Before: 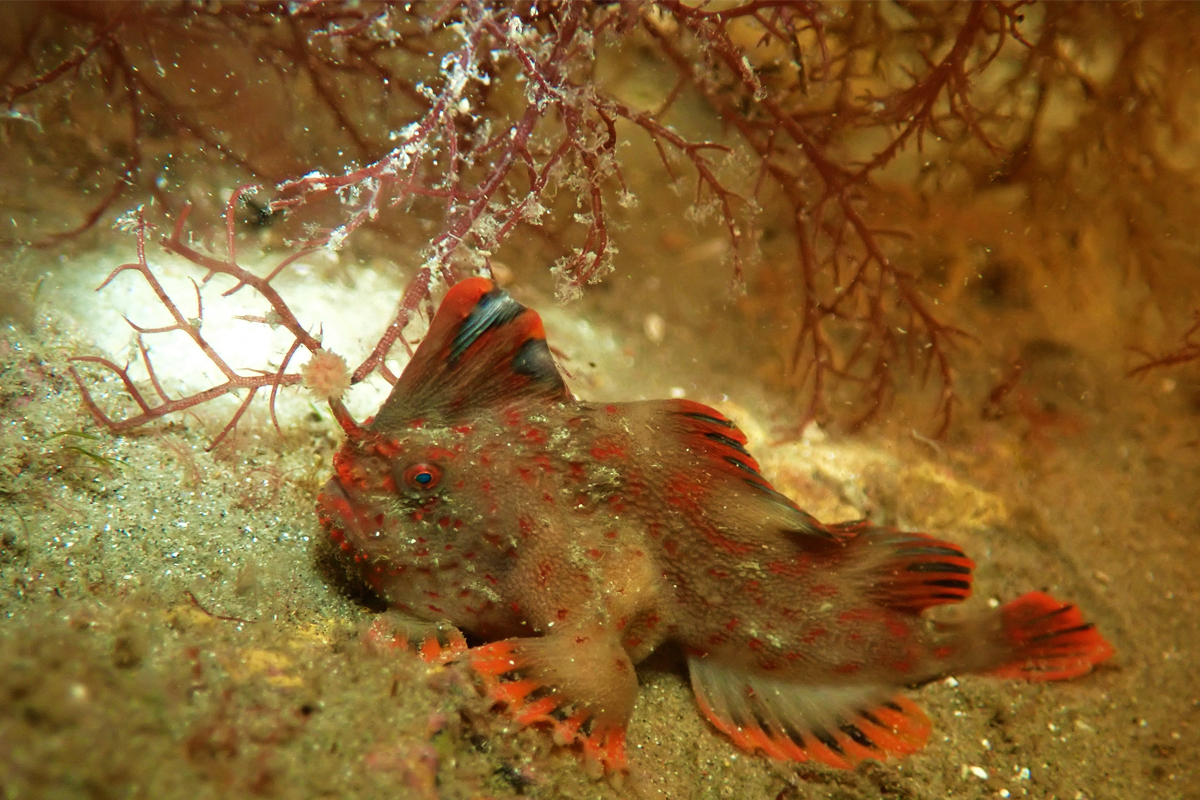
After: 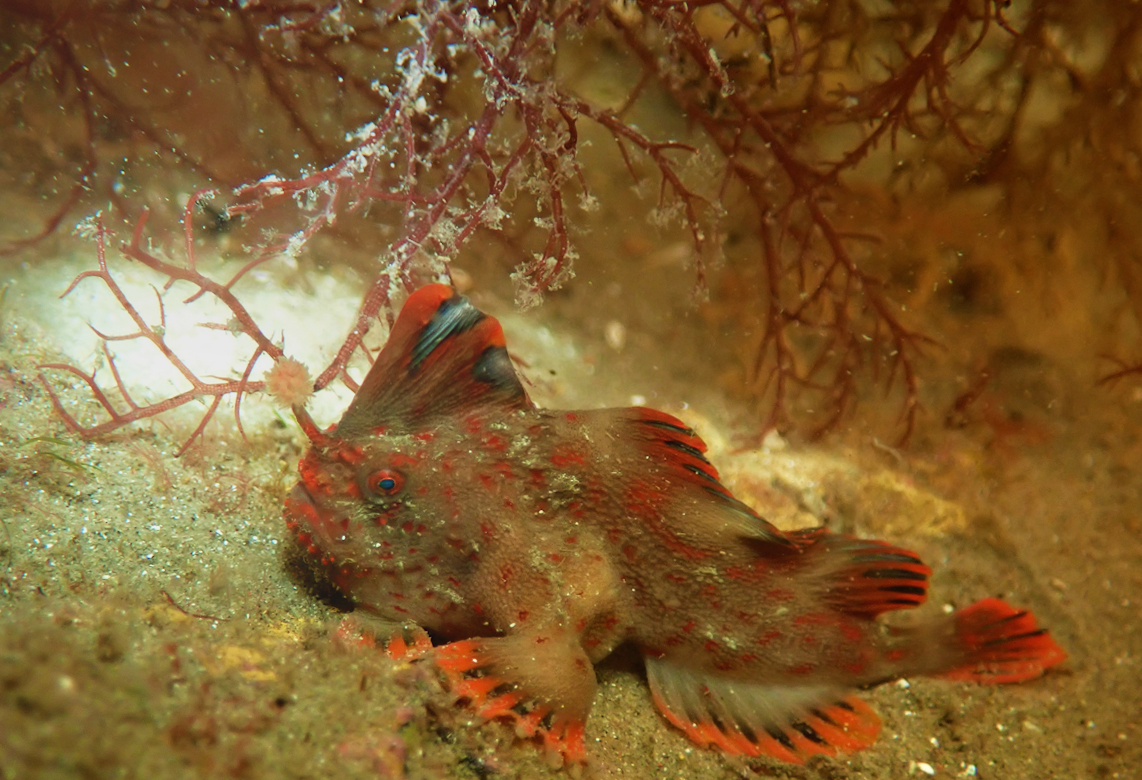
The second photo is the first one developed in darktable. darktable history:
bloom: size 40%
graduated density: rotation -0.352°, offset 57.64
rotate and perspective: rotation 0.074°, lens shift (vertical) 0.096, lens shift (horizontal) -0.041, crop left 0.043, crop right 0.952, crop top 0.024, crop bottom 0.979
